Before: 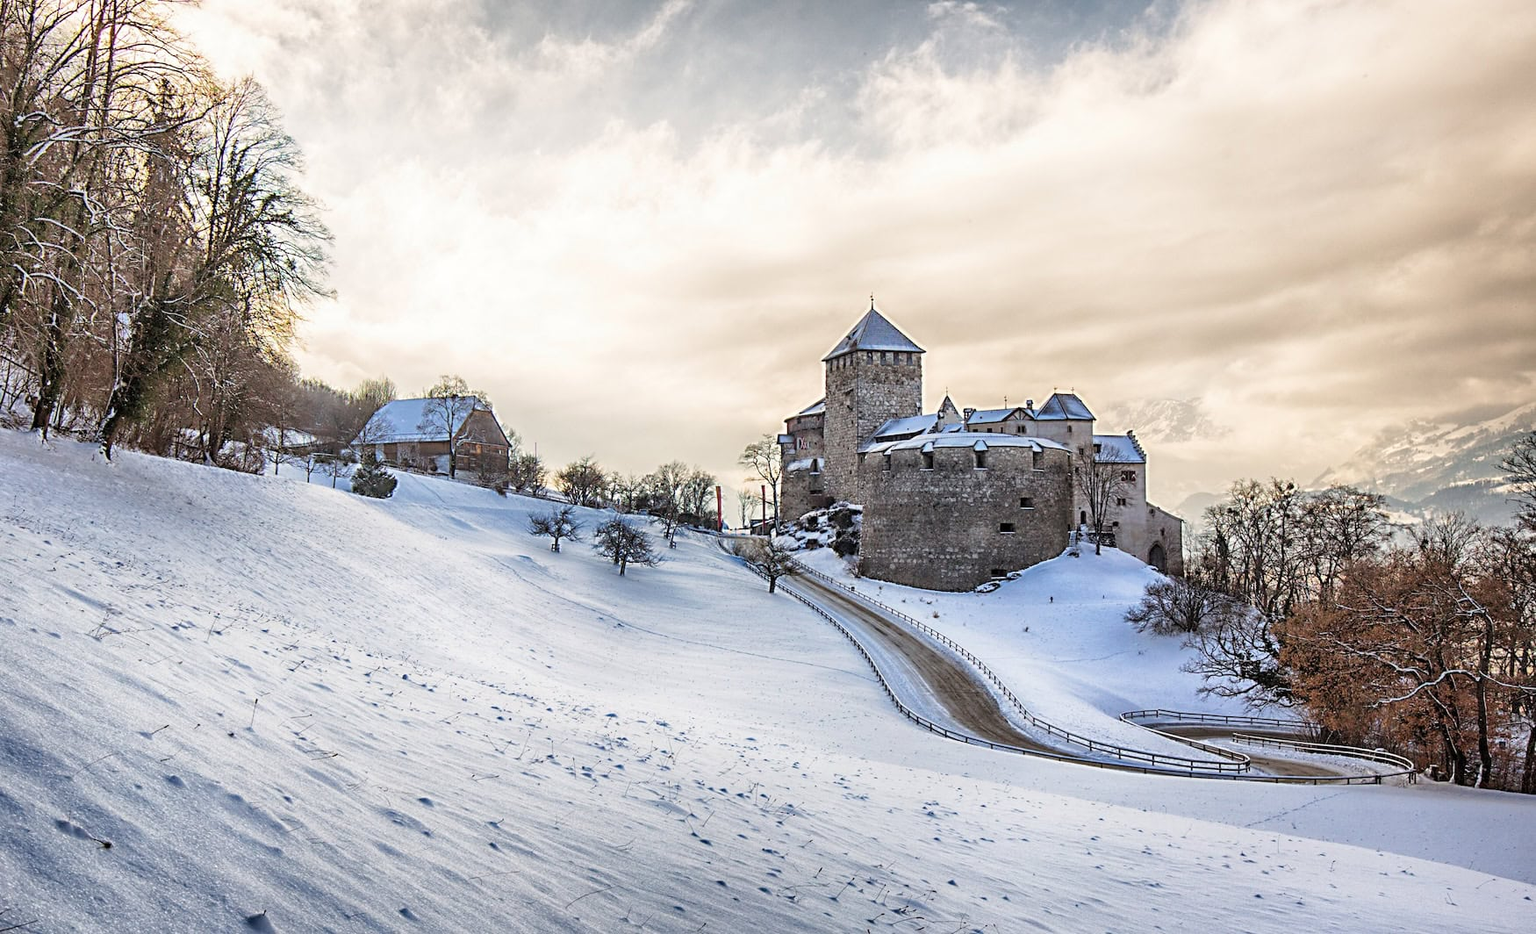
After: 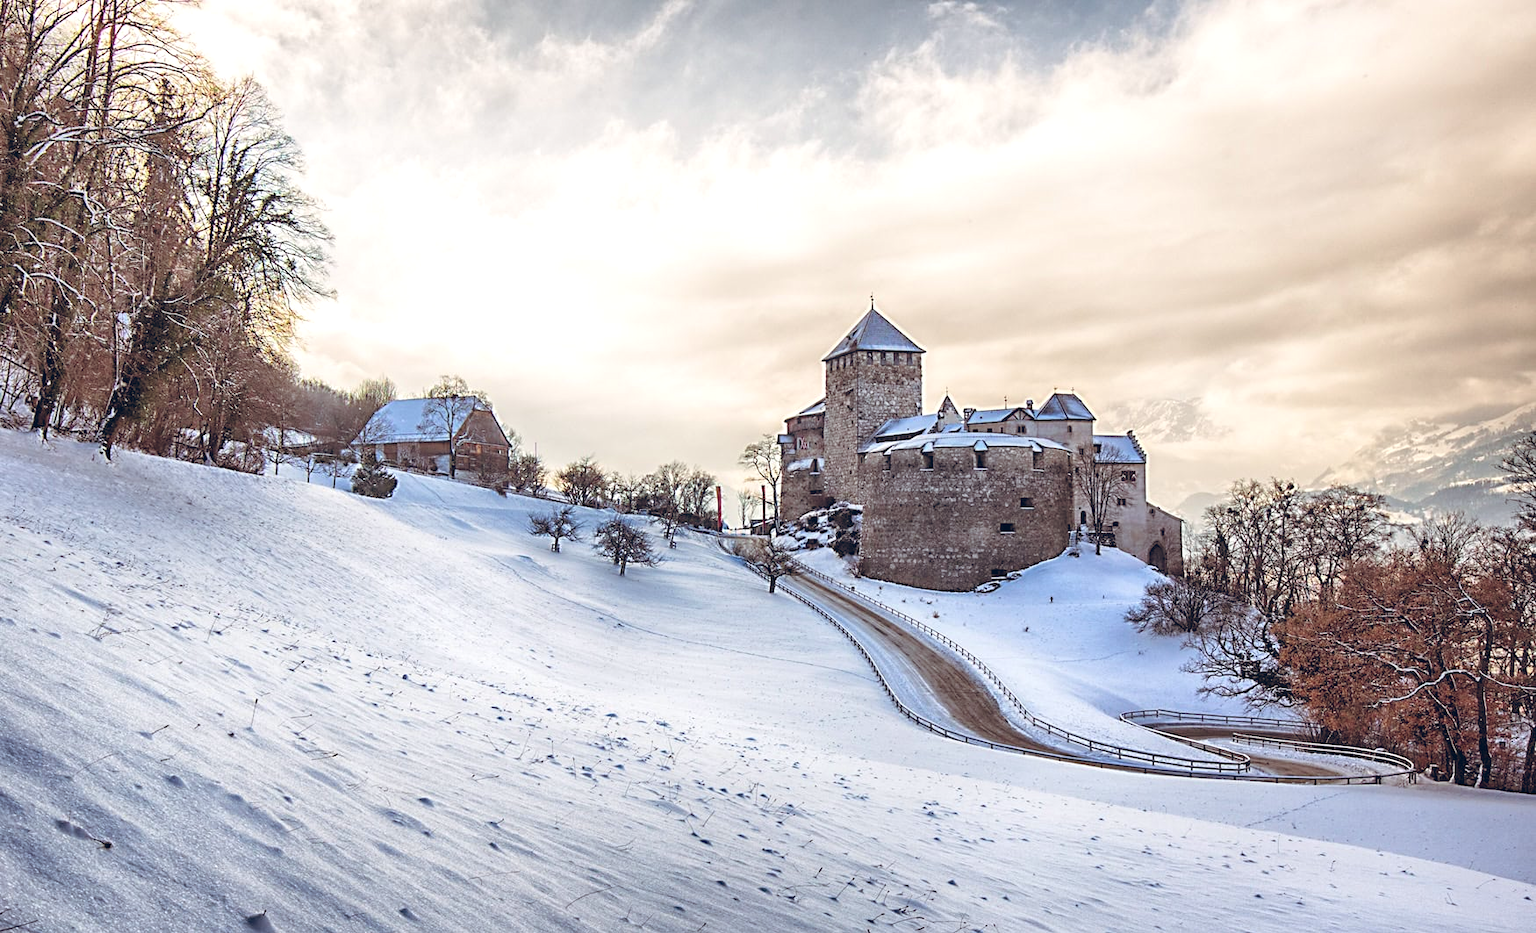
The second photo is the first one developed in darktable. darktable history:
color balance rgb: shadows lift › chroma 9.92%, shadows lift › hue 45.12°, power › luminance 3.26%, power › hue 231.93°, global offset › luminance 0.4%, global offset › chroma 0.21%, global offset › hue 255.02°
exposure: exposure 0.15 EV, compensate highlight preservation false
